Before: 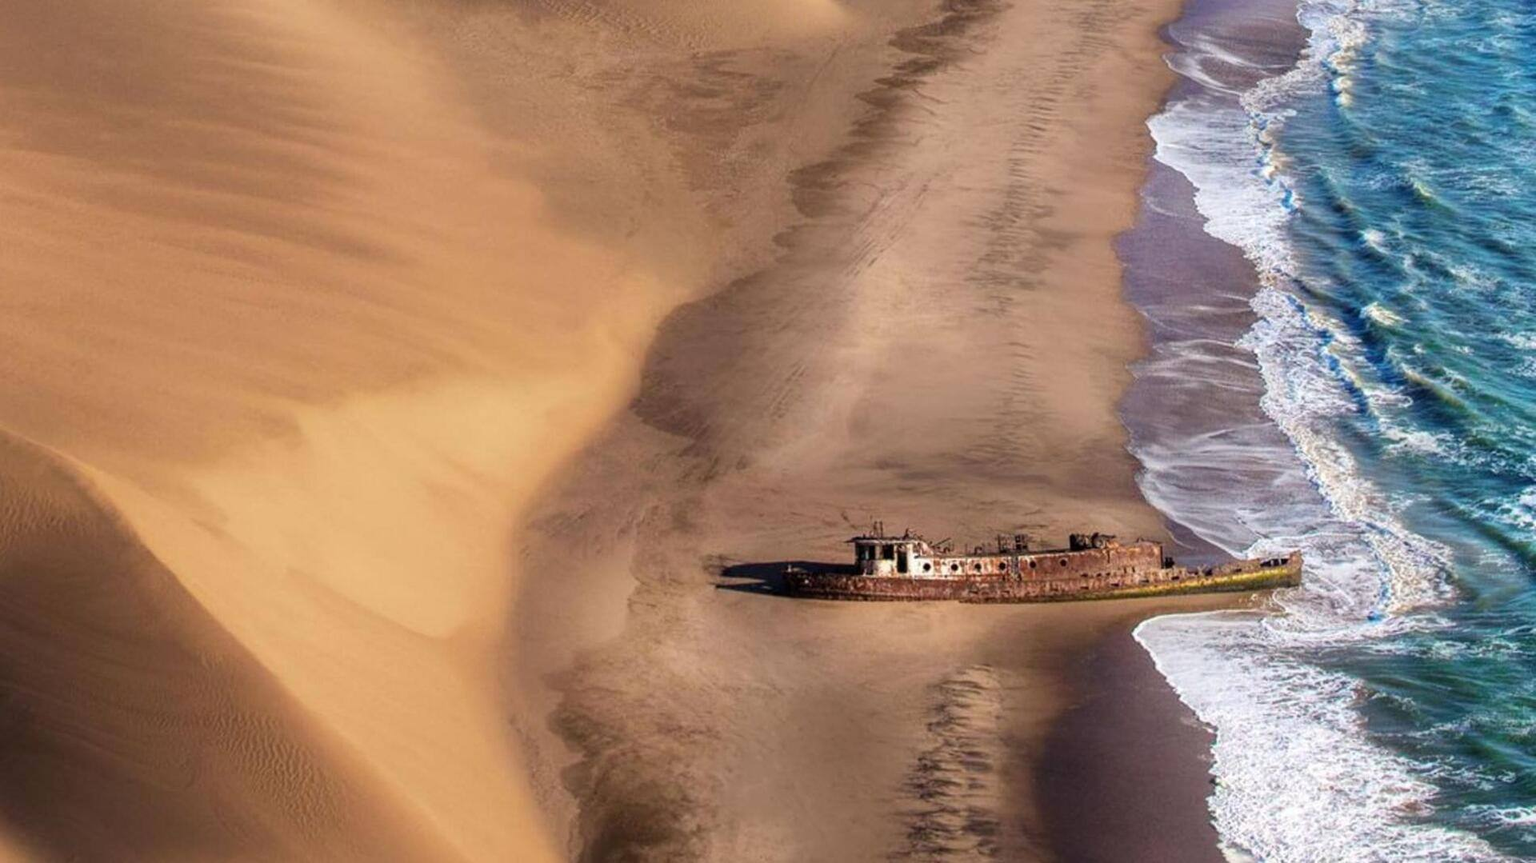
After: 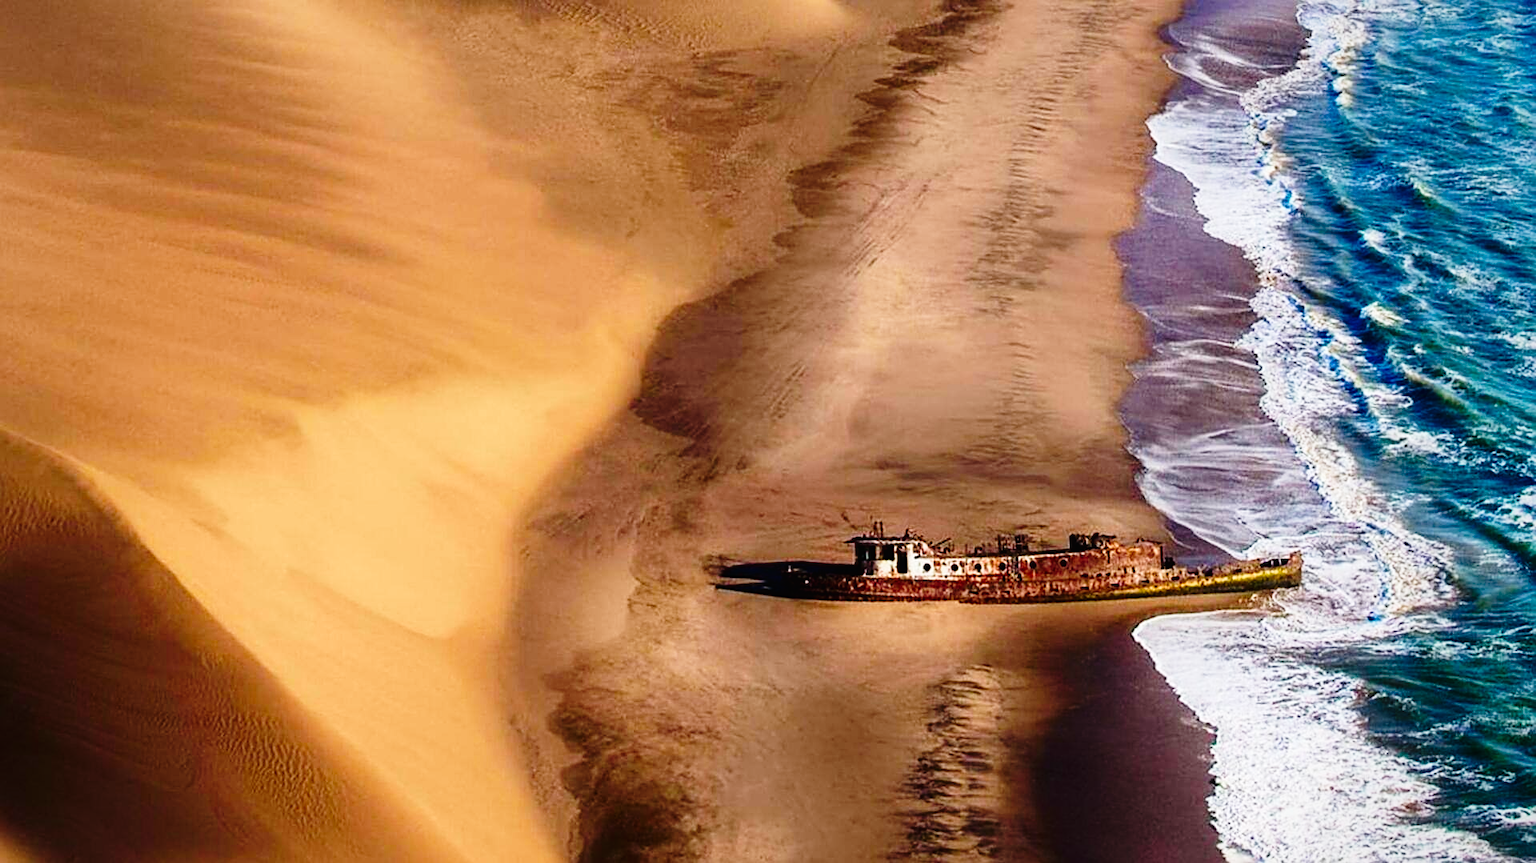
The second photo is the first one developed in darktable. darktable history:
contrast brightness saturation: contrast 0.123, brightness -0.121, saturation 0.195
sharpen: on, module defaults
tone curve: curves: ch0 [(0, 0.011) (0.053, 0.026) (0.174, 0.115) (0.398, 0.444) (0.673, 0.775) (0.829, 0.906) (0.991, 0.981)]; ch1 [(0, 0) (0.276, 0.206) (0.409, 0.383) (0.473, 0.458) (0.492, 0.499) (0.521, 0.502) (0.546, 0.543) (0.585, 0.617) (0.659, 0.686) (0.78, 0.8) (1, 1)]; ch2 [(0, 0) (0.438, 0.449) (0.473, 0.469) (0.503, 0.5) (0.523, 0.538) (0.562, 0.598) (0.612, 0.635) (0.695, 0.713) (1, 1)], preserve colors none
vignetting: brightness -0.299, saturation -0.054, unbound false
